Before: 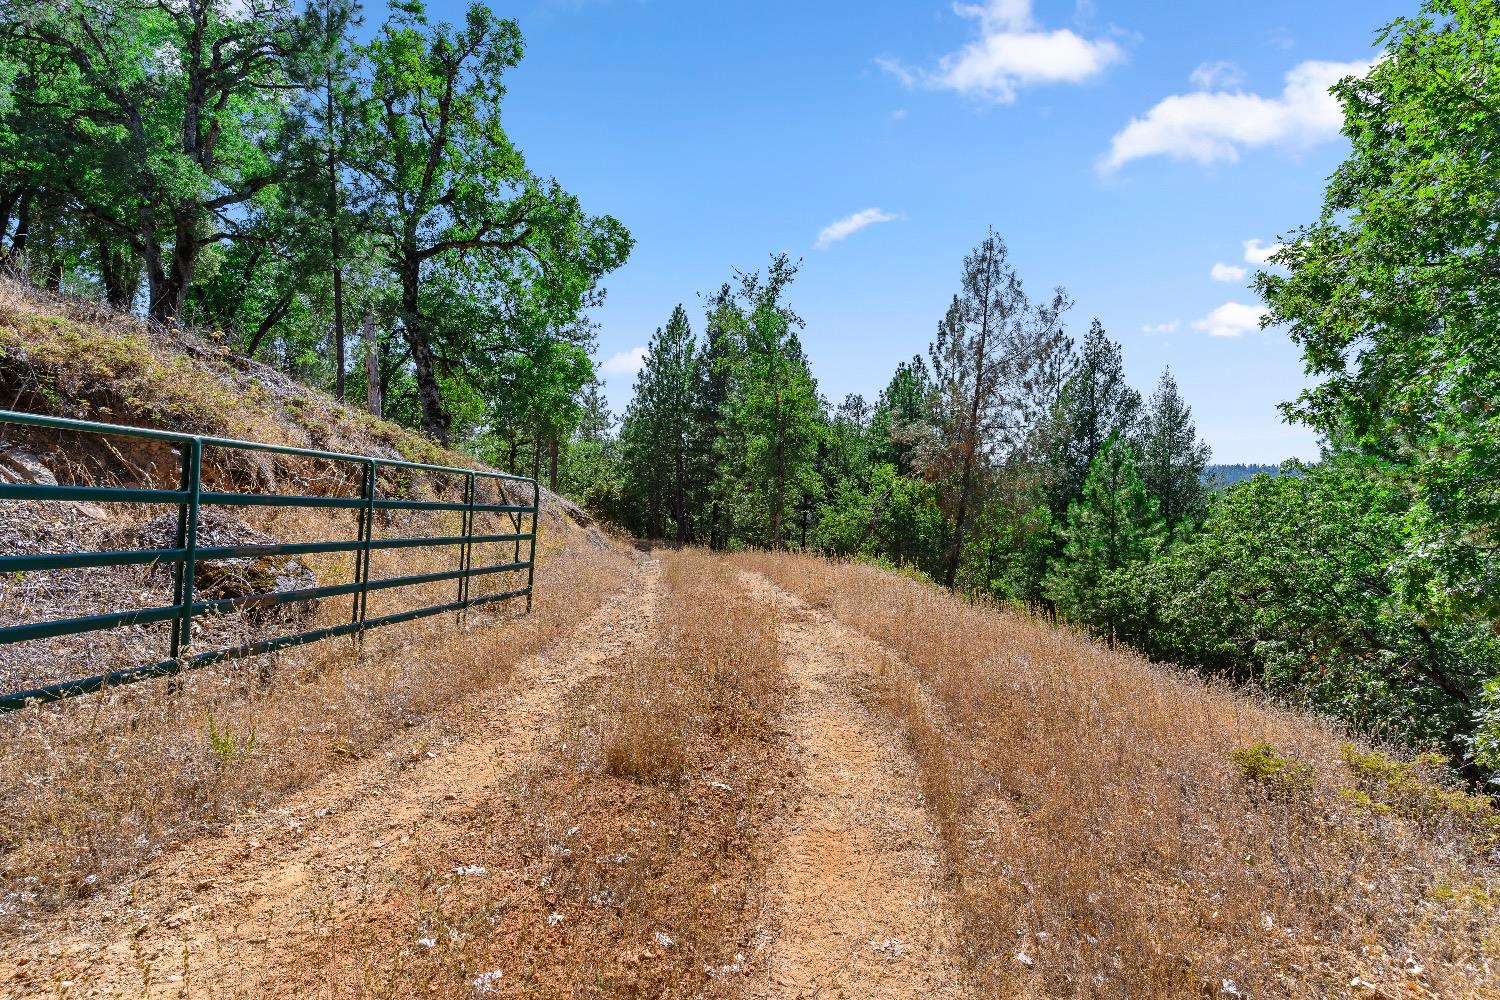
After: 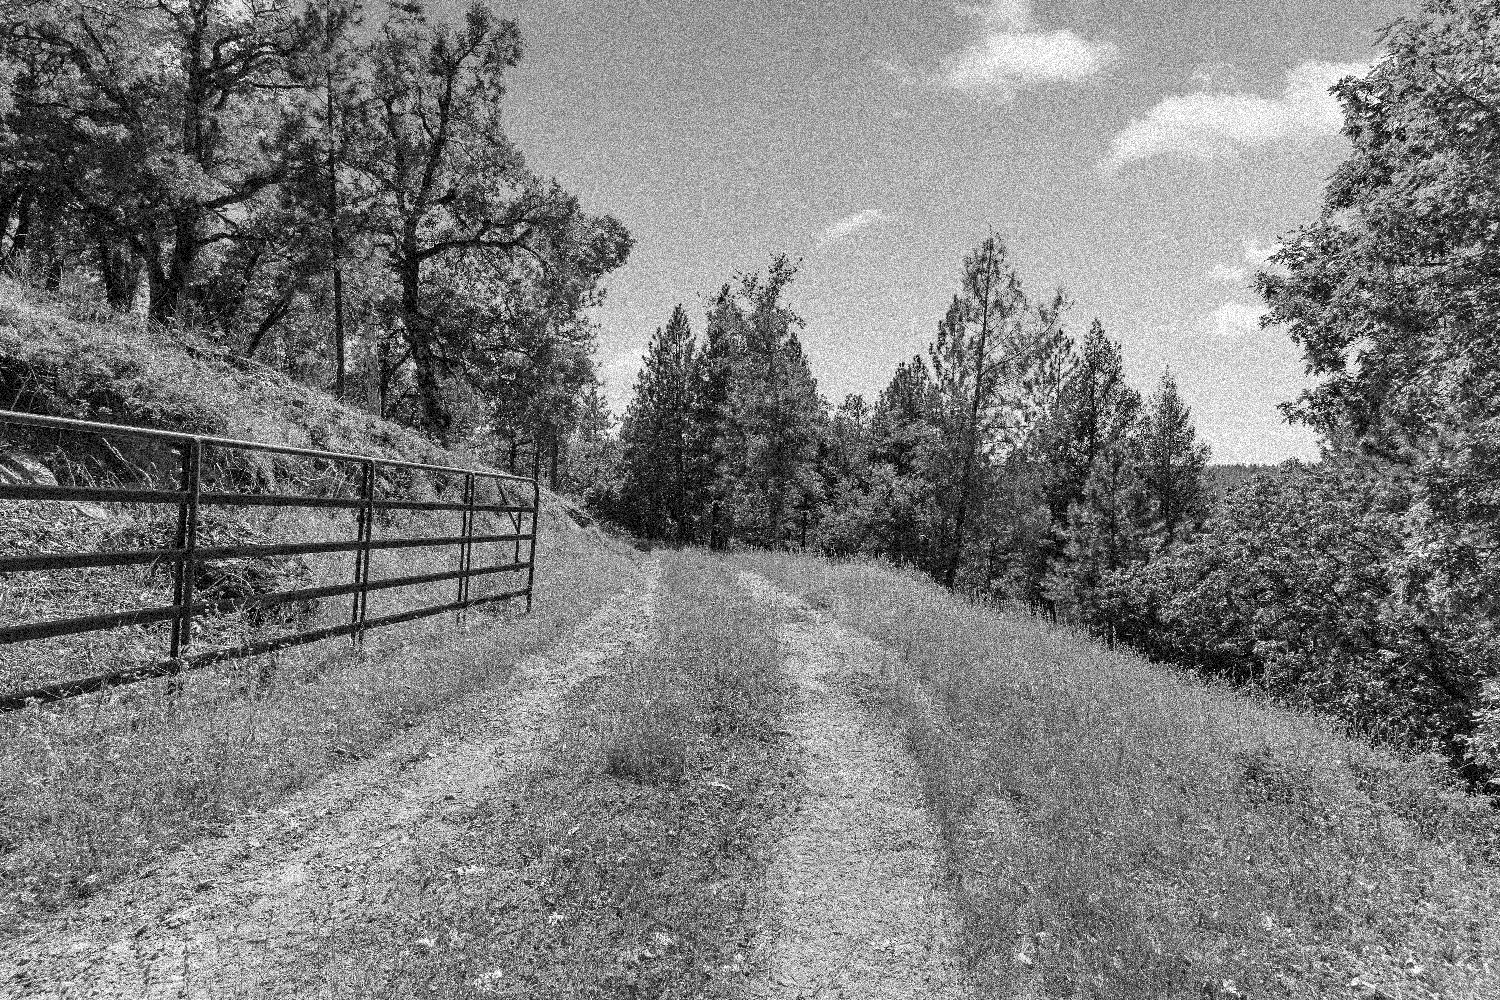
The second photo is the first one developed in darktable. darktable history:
contrast brightness saturation: saturation -0.05
grain: coarseness 3.75 ISO, strength 100%, mid-tones bias 0%
monochrome: a 32, b 64, size 2.3
